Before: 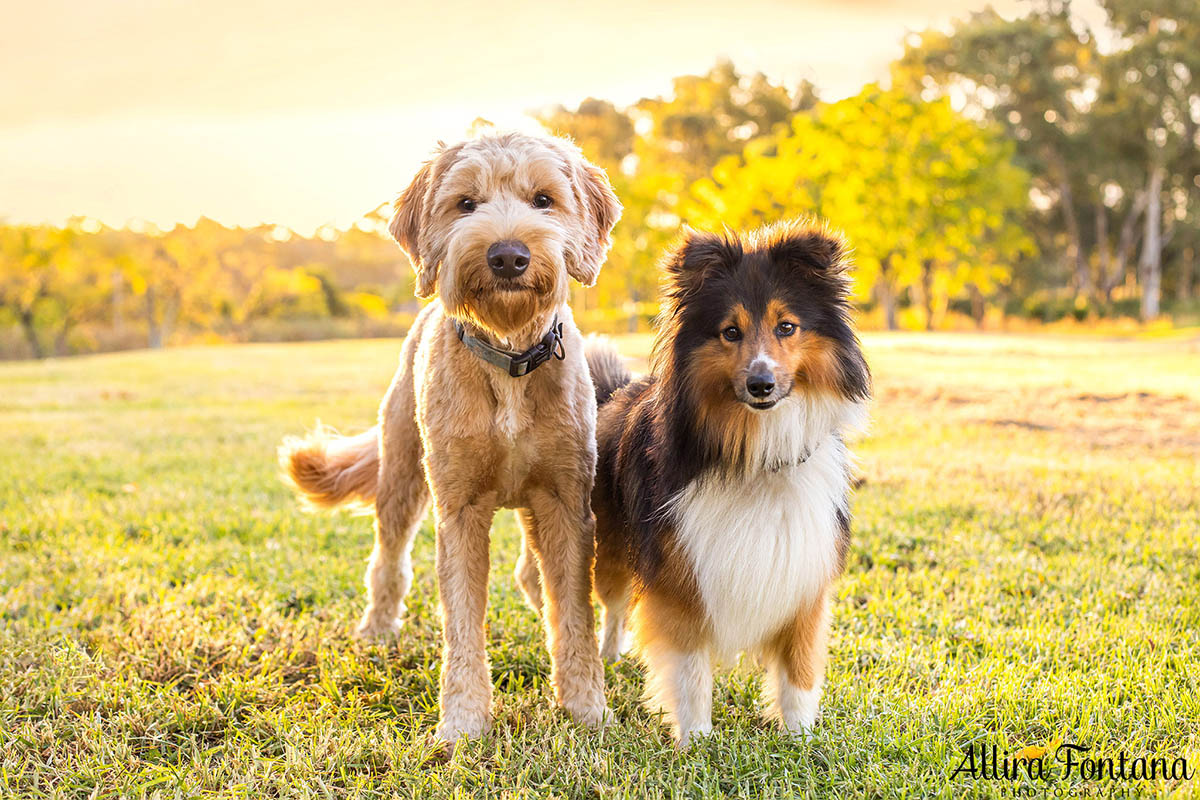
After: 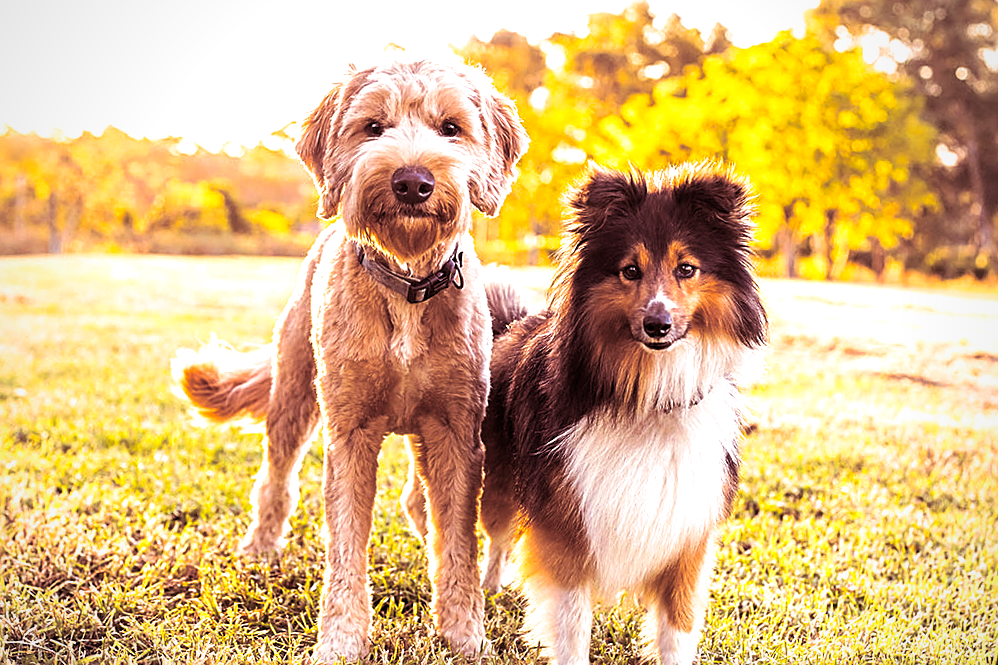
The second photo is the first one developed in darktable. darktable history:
color correction: highlights a* 7.34, highlights b* 4.37
vignetting: fall-off radius 93.87%
local contrast: mode bilateral grid, contrast 20, coarseness 50, detail 102%, midtone range 0.2
color balance rgb: linear chroma grading › global chroma 10%, global vibrance 10%, contrast 15%, saturation formula JzAzBz (2021)
split-toning: compress 20%
sharpen: on, module defaults
crop and rotate: angle -3.27°, left 5.211%, top 5.211%, right 4.607%, bottom 4.607%
white balance: red 1.05, blue 1.072
